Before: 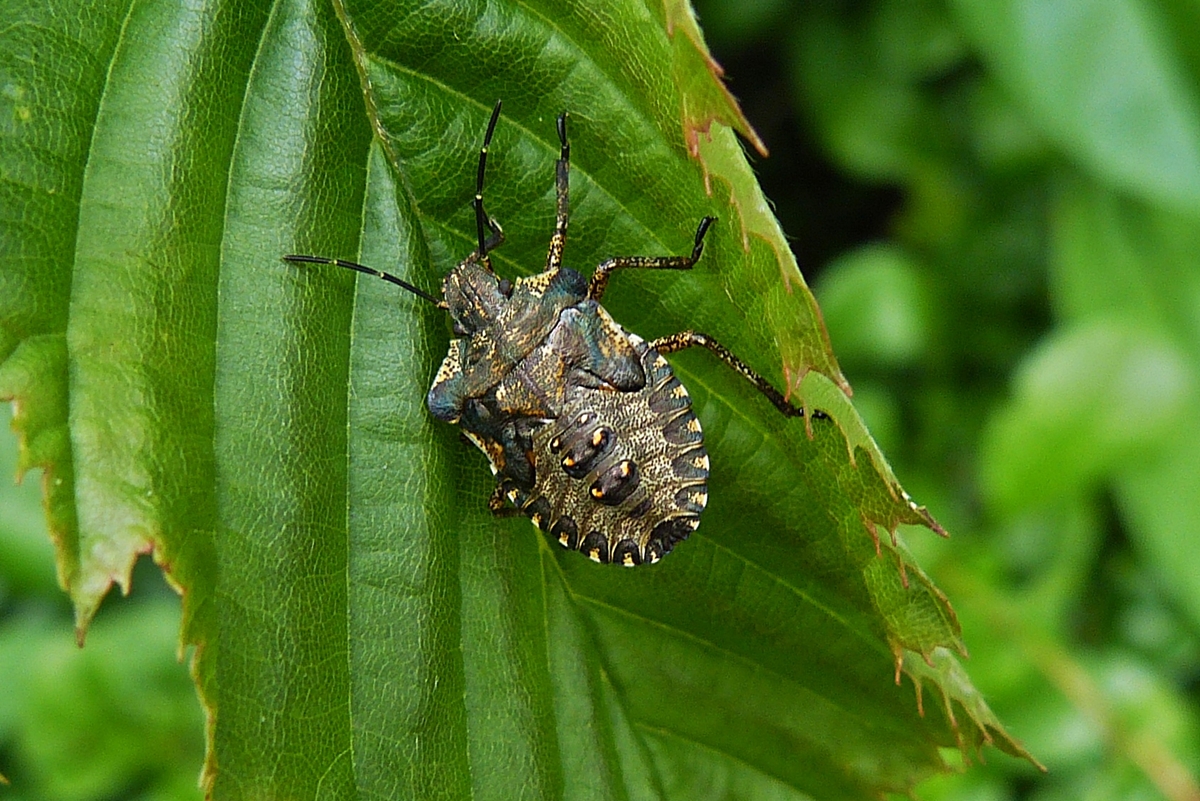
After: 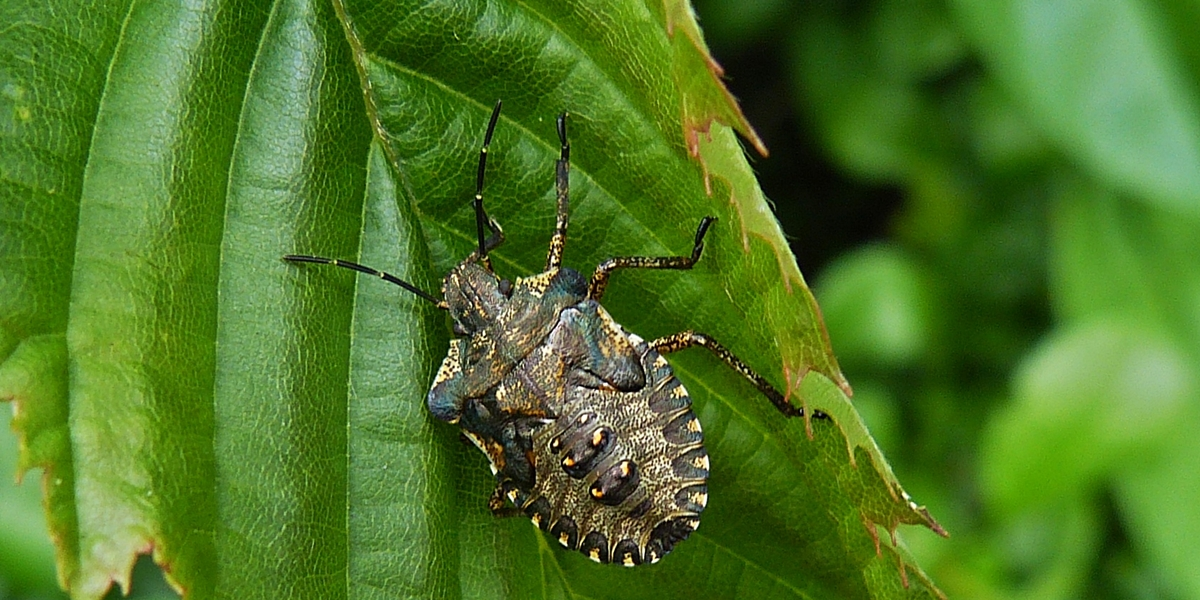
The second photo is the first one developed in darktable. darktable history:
crop: bottom 24.986%
